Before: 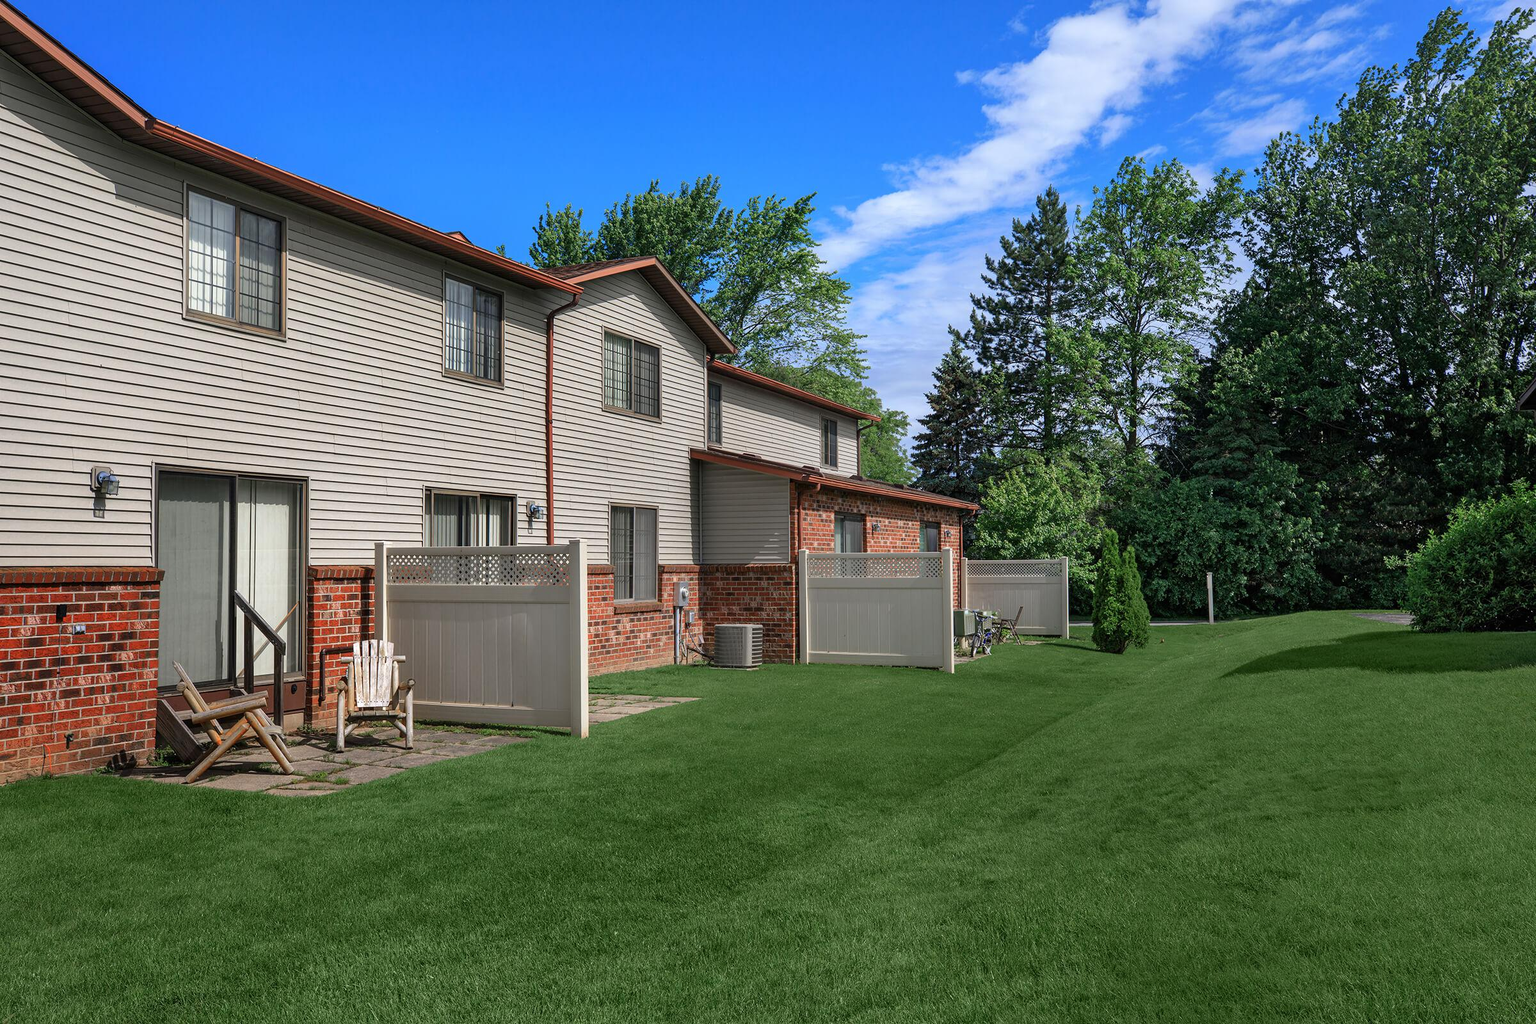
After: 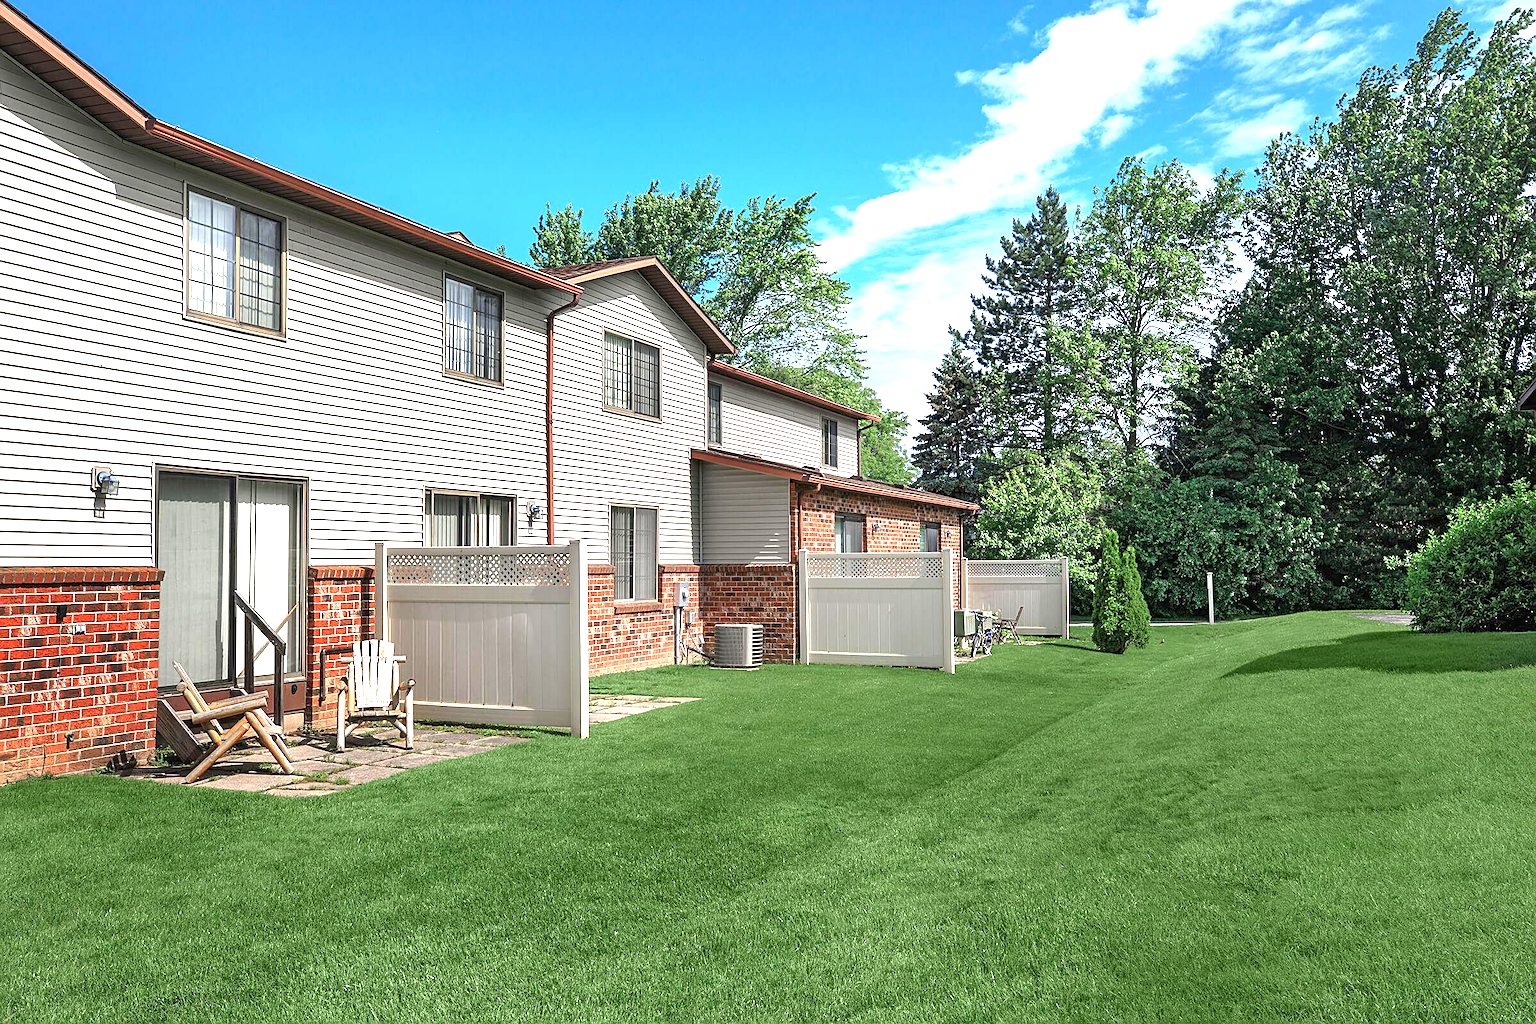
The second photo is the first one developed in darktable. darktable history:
sharpen: on, module defaults
exposure: black level correction 0, exposure 1.376 EV, compensate highlight preservation false
